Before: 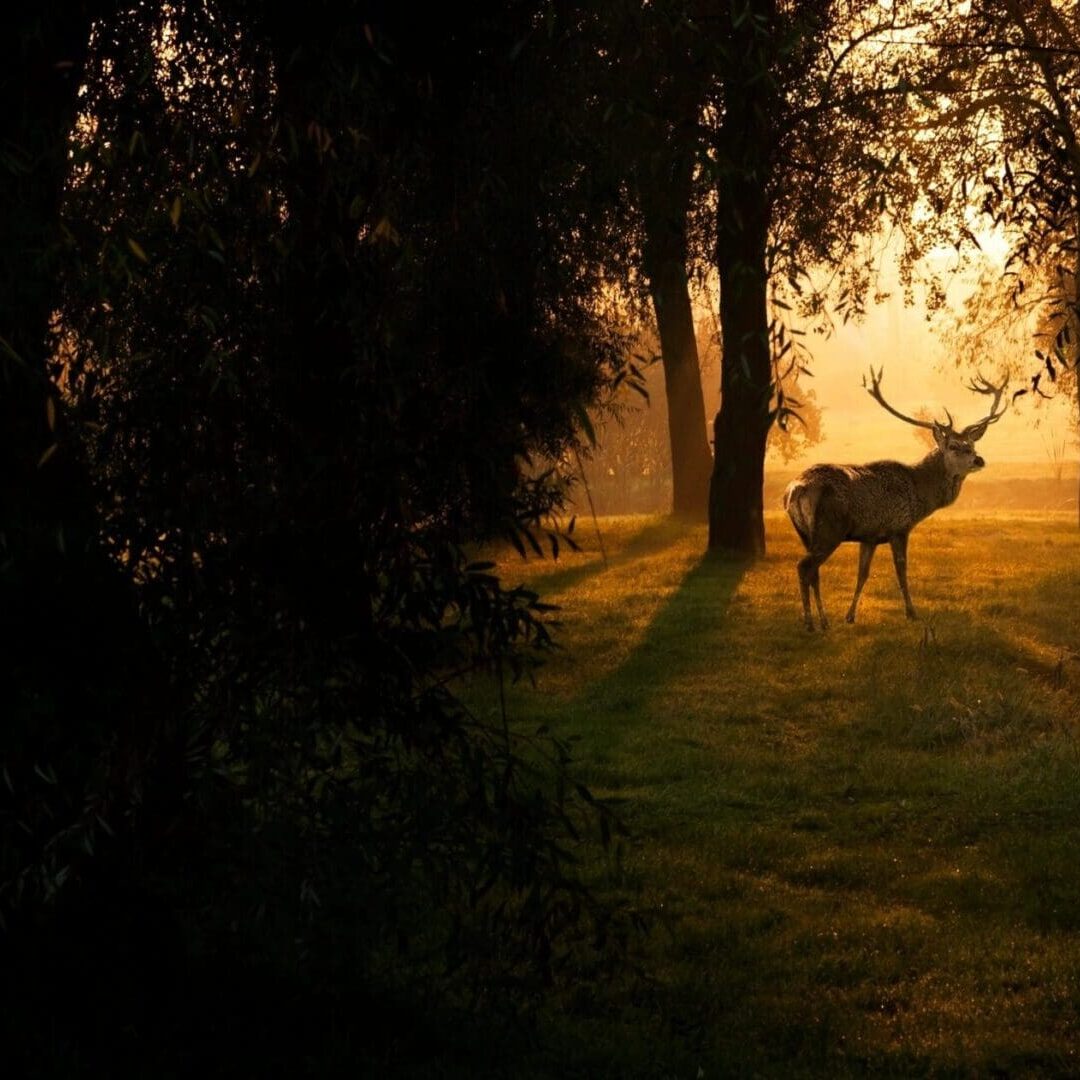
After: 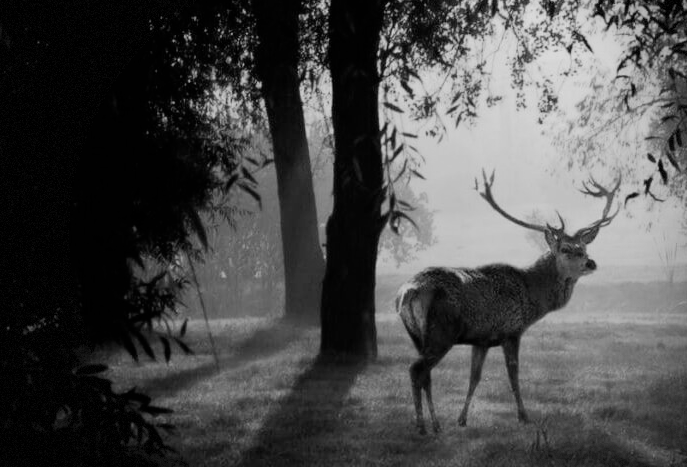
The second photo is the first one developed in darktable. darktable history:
rotate and perspective: automatic cropping original format, crop left 0, crop top 0
crop: left 36.005%, top 18.293%, right 0.31%, bottom 38.444%
monochrome: on, module defaults
filmic rgb: white relative exposure 3.85 EV, hardness 4.3
vignetting: dithering 8-bit output, unbound false
white balance: red 1.123, blue 0.83
